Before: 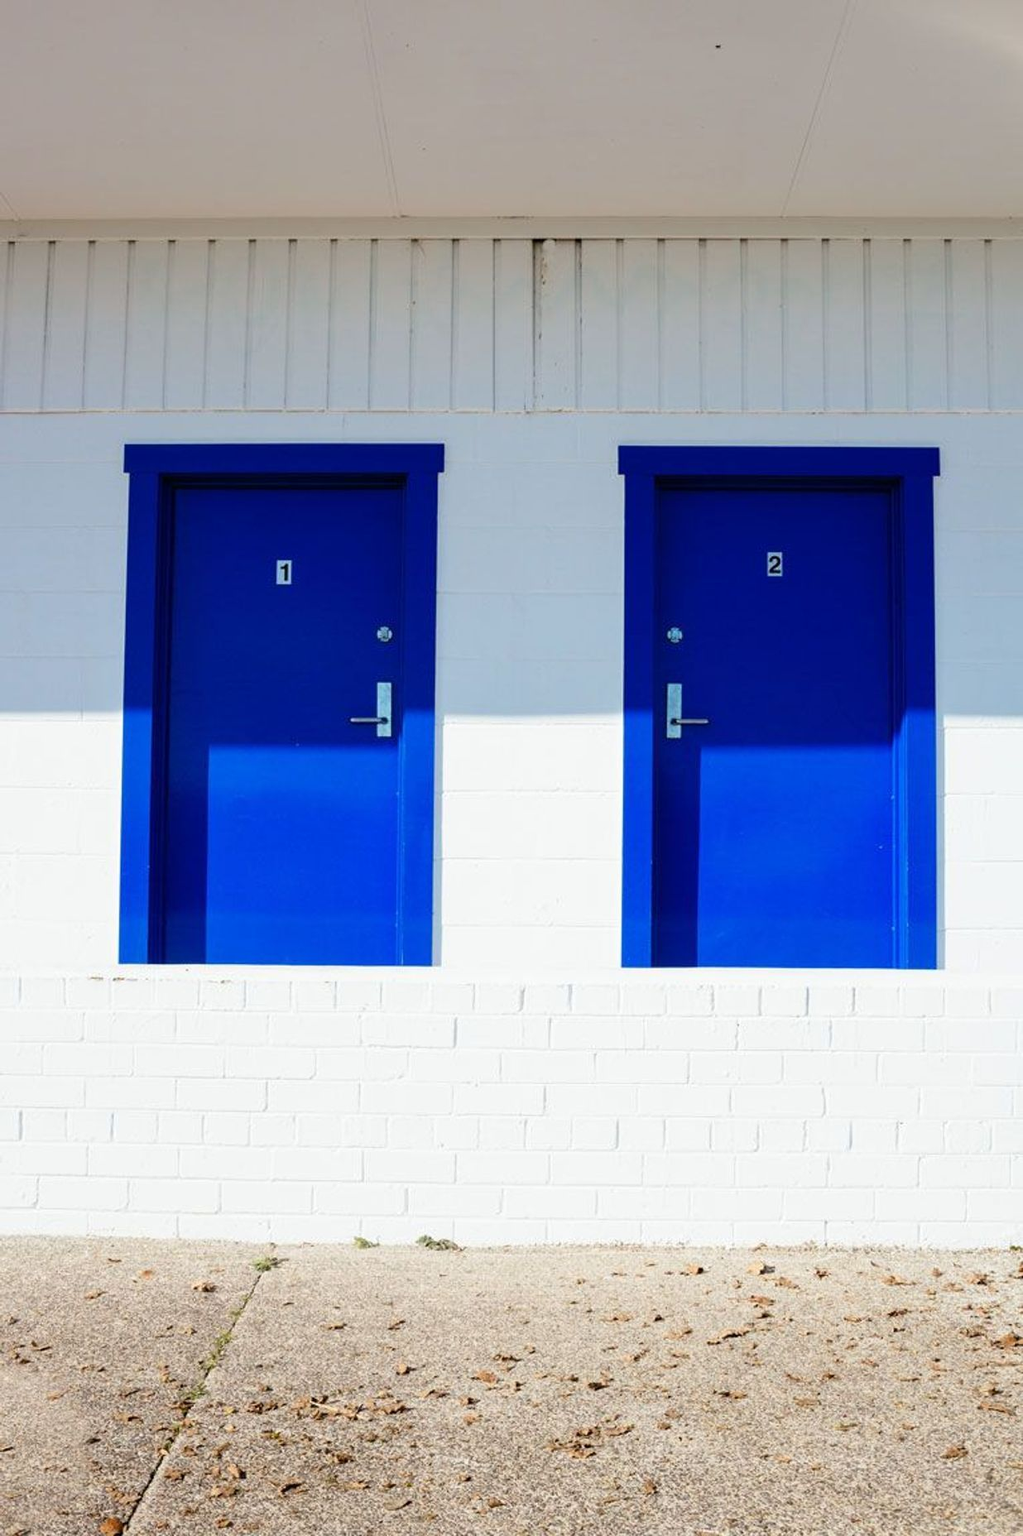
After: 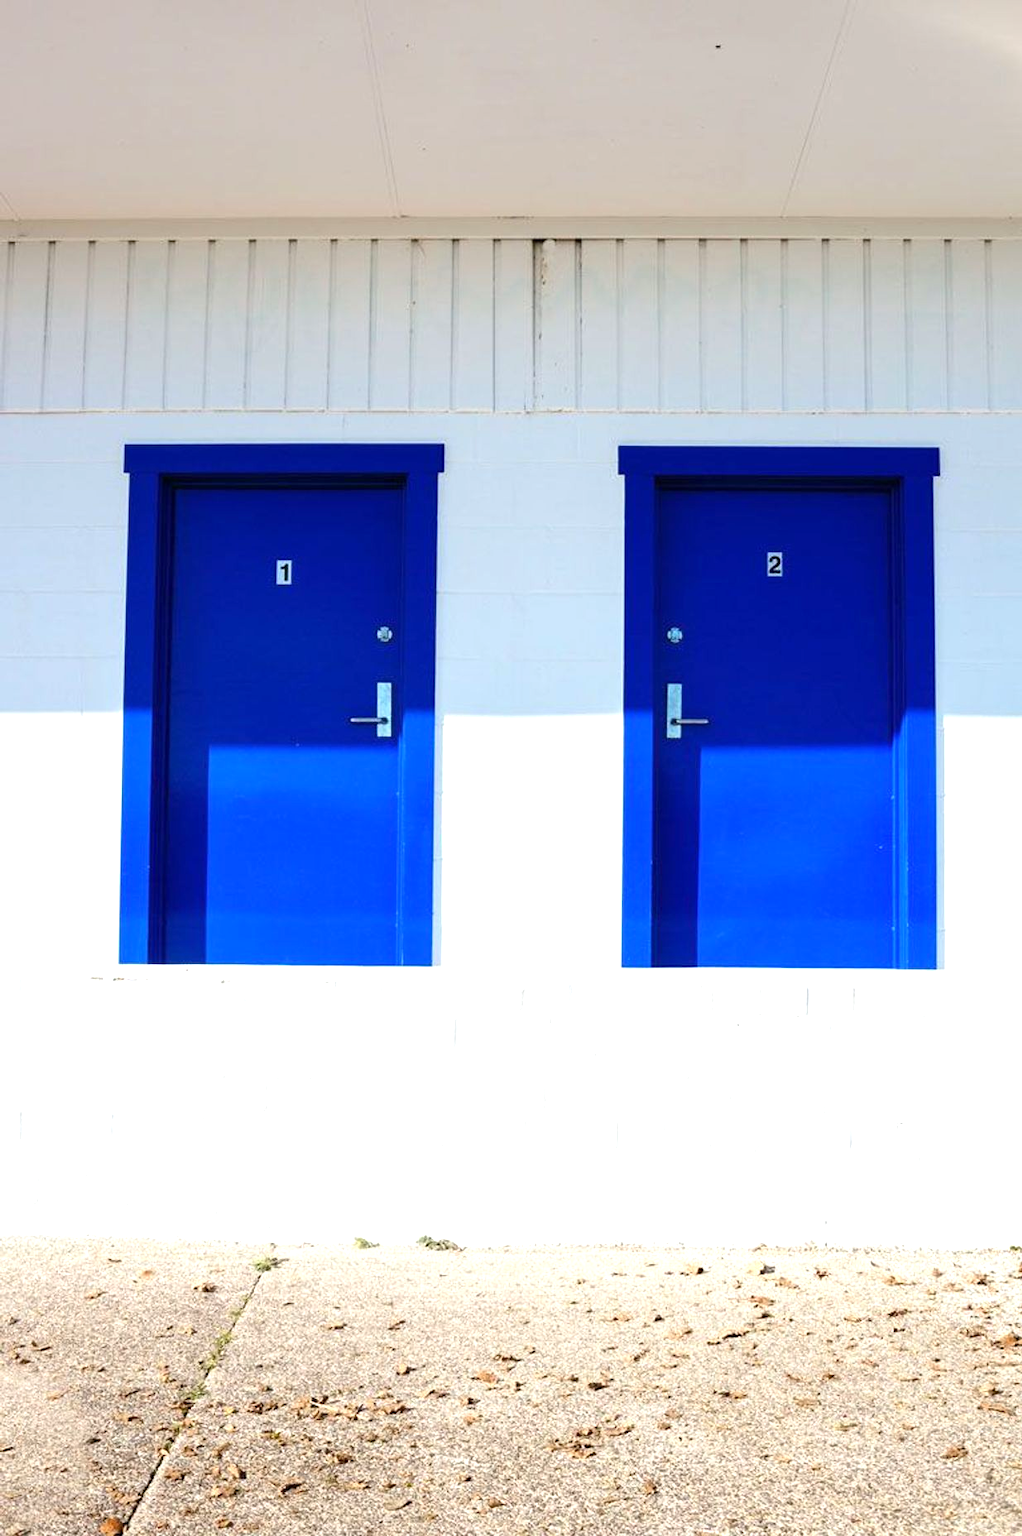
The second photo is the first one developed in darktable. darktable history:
exposure: exposure 0.603 EV, compensate highlight preservation false
